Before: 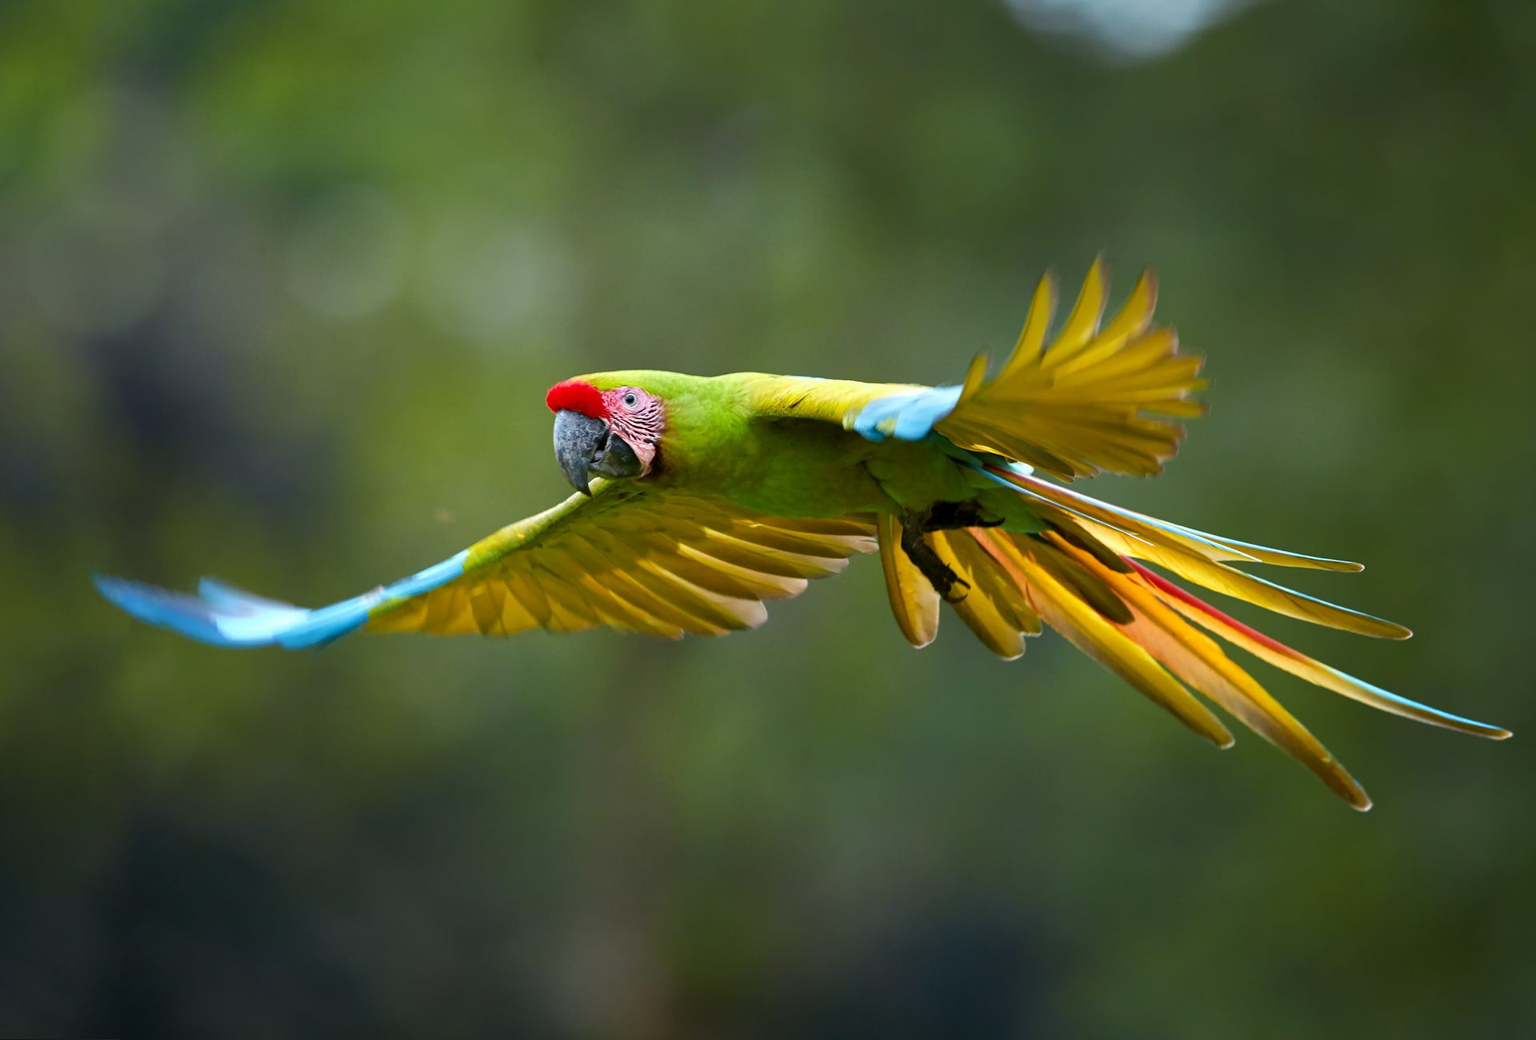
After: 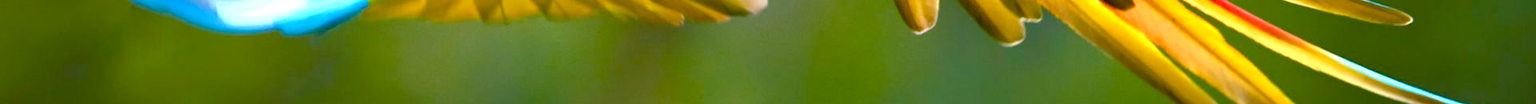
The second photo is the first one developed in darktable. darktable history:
color balance rgb: shadows lift › chroma 1%, shadows lift › hue 240.84°, highlights gain › chroma 2%, highlights gain › hue 73.2°, global offset › luminance -0.5%, perceptual saturation grading › global saturation 20%, perceptual saturation grading › highlights -25%, perceptual saturation grading › shadows 50%, global vibrance 25.26%
exposure: black level correction 0, exposure 0.7 EV, compensate exposure bias true, compensate highlight preservation false
crop and rotate: top 59.084%, bottom 30.916%
